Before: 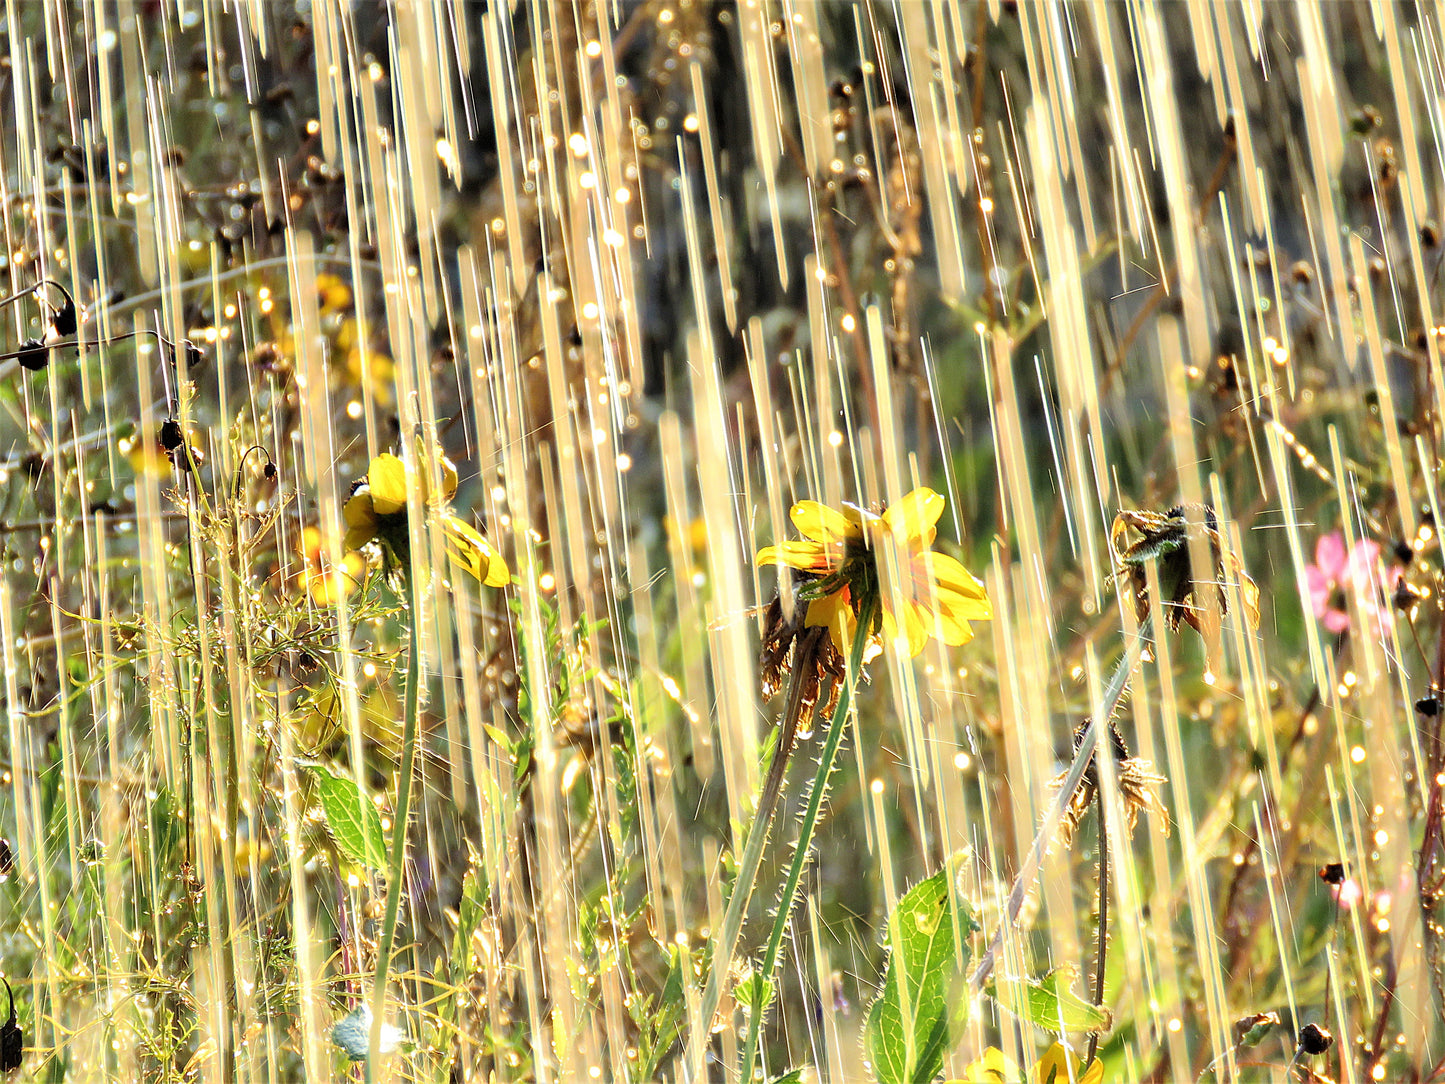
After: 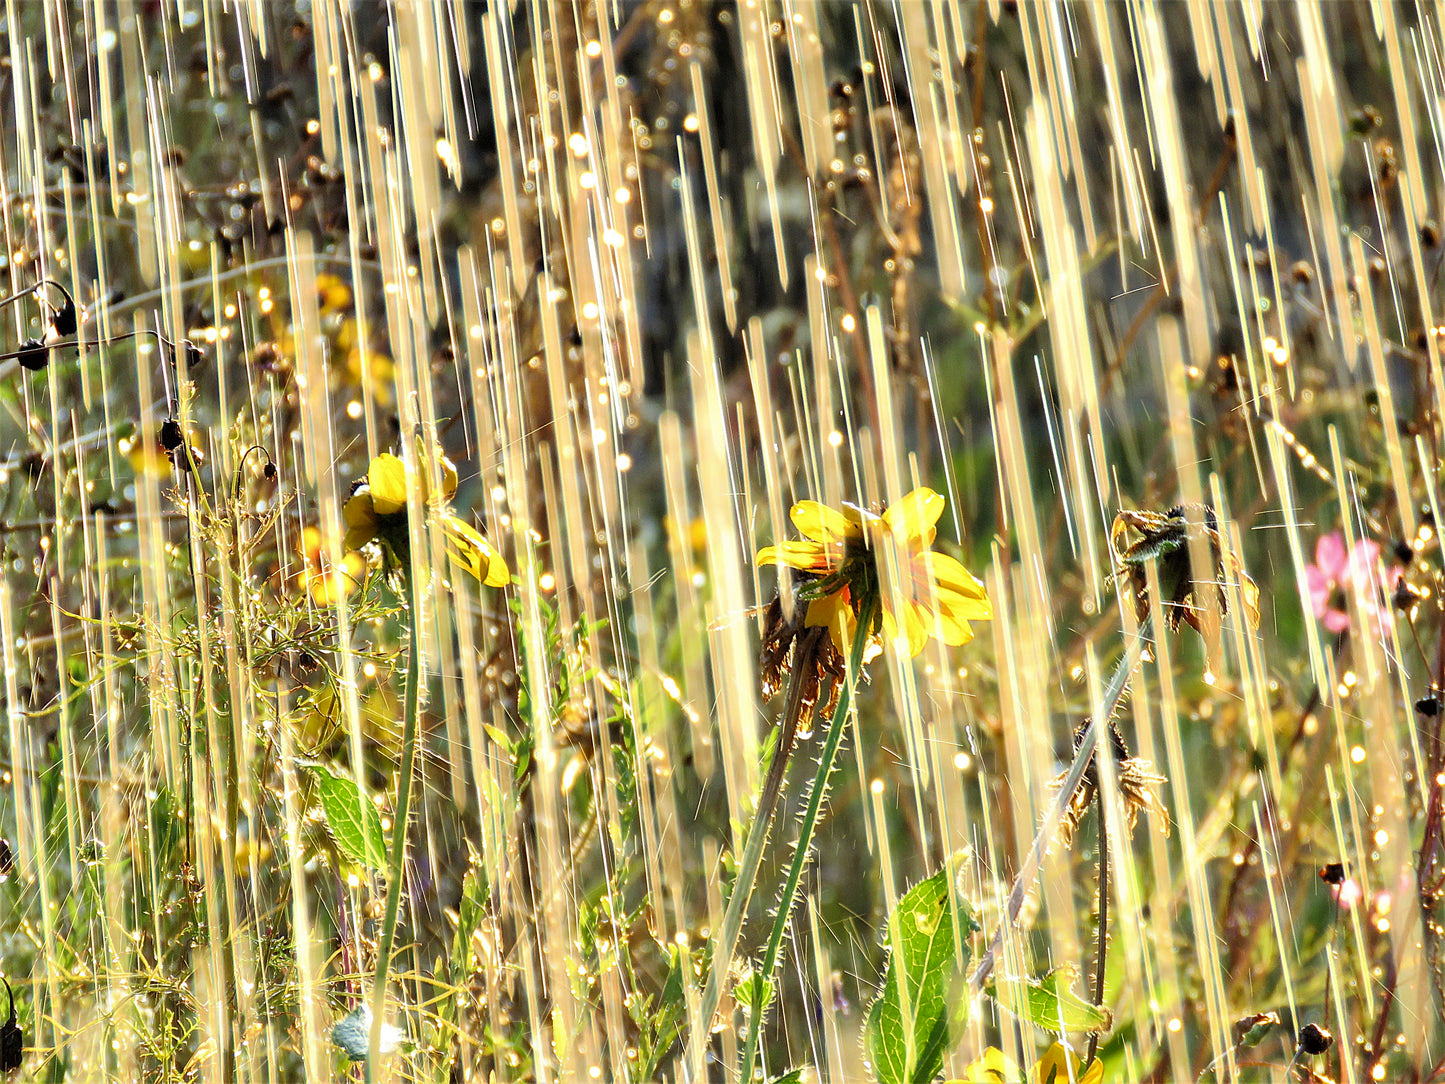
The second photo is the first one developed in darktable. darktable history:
shadows and highlights: radius 262.19, soften with gaussian
color correction: highlights a* -0.228, highlights b* -0.074
